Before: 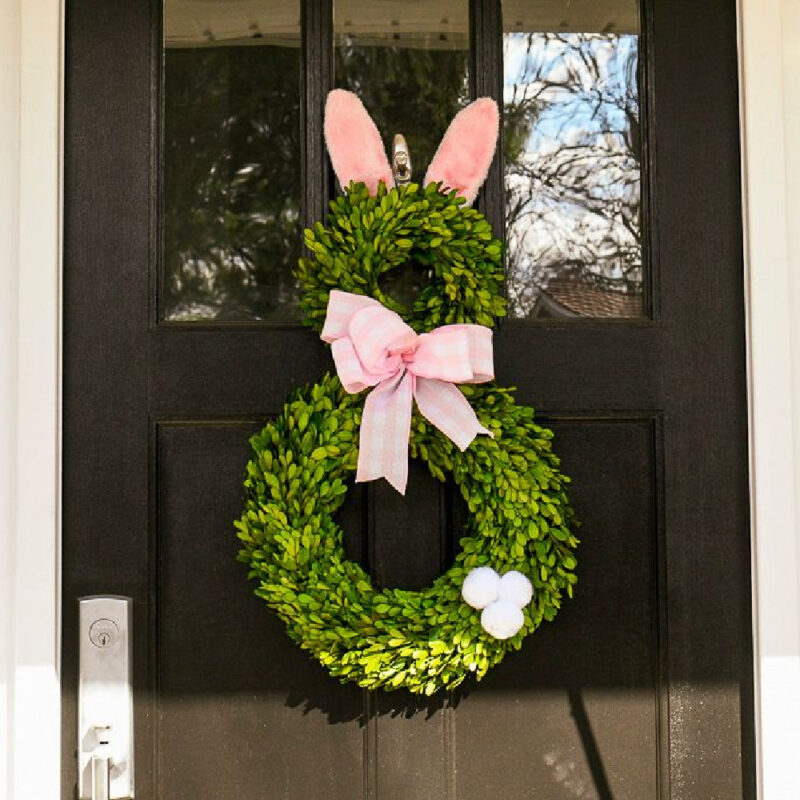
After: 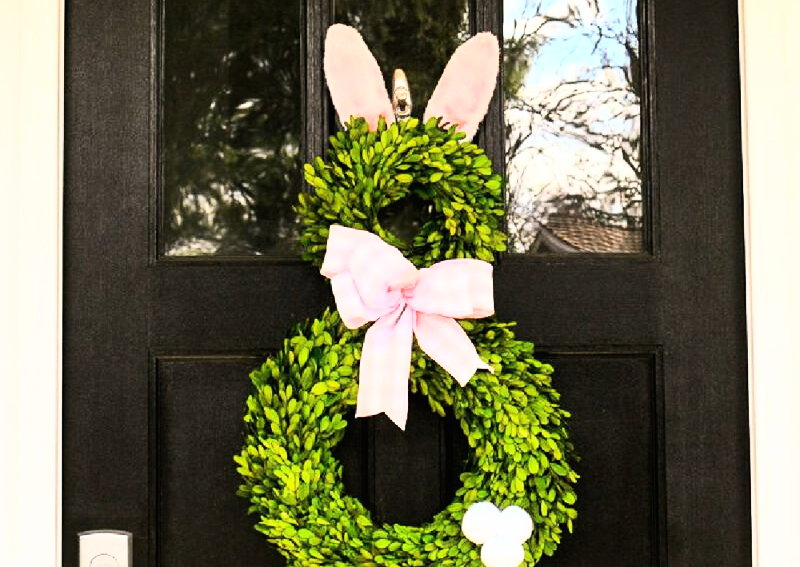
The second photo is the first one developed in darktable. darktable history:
crop and rotate: top 8.156%, bottom 20.911%
base curve: curves: ch0 [(0, 0) (0.007, 0.004) (0.027, 0.03) (0.046, 0.07) (0.207, 0.54) (0.442, 0.872) (0.673, 0.972) (1, 1)]
contrast equalizer: octaves 7, y [[0.6 ×6], [0.55 ×6], [0 ×6], [0 ×6], [0 ×6]], mix -0.182
